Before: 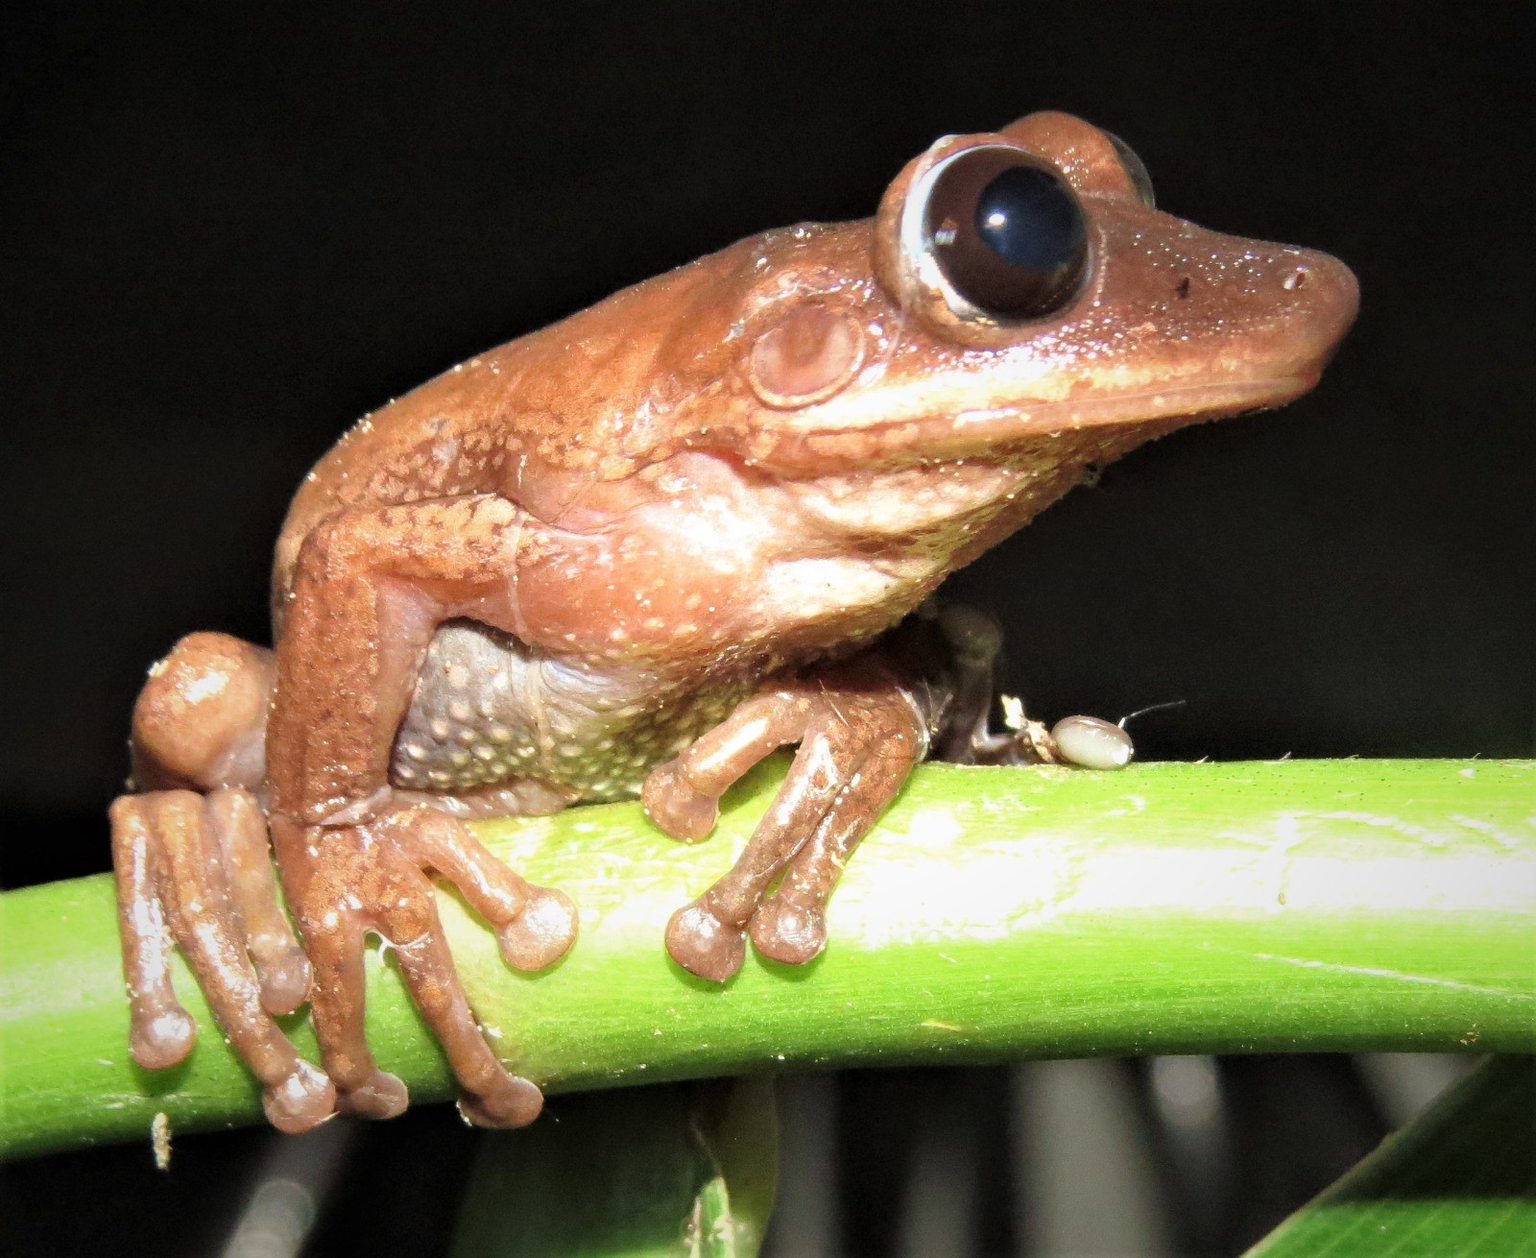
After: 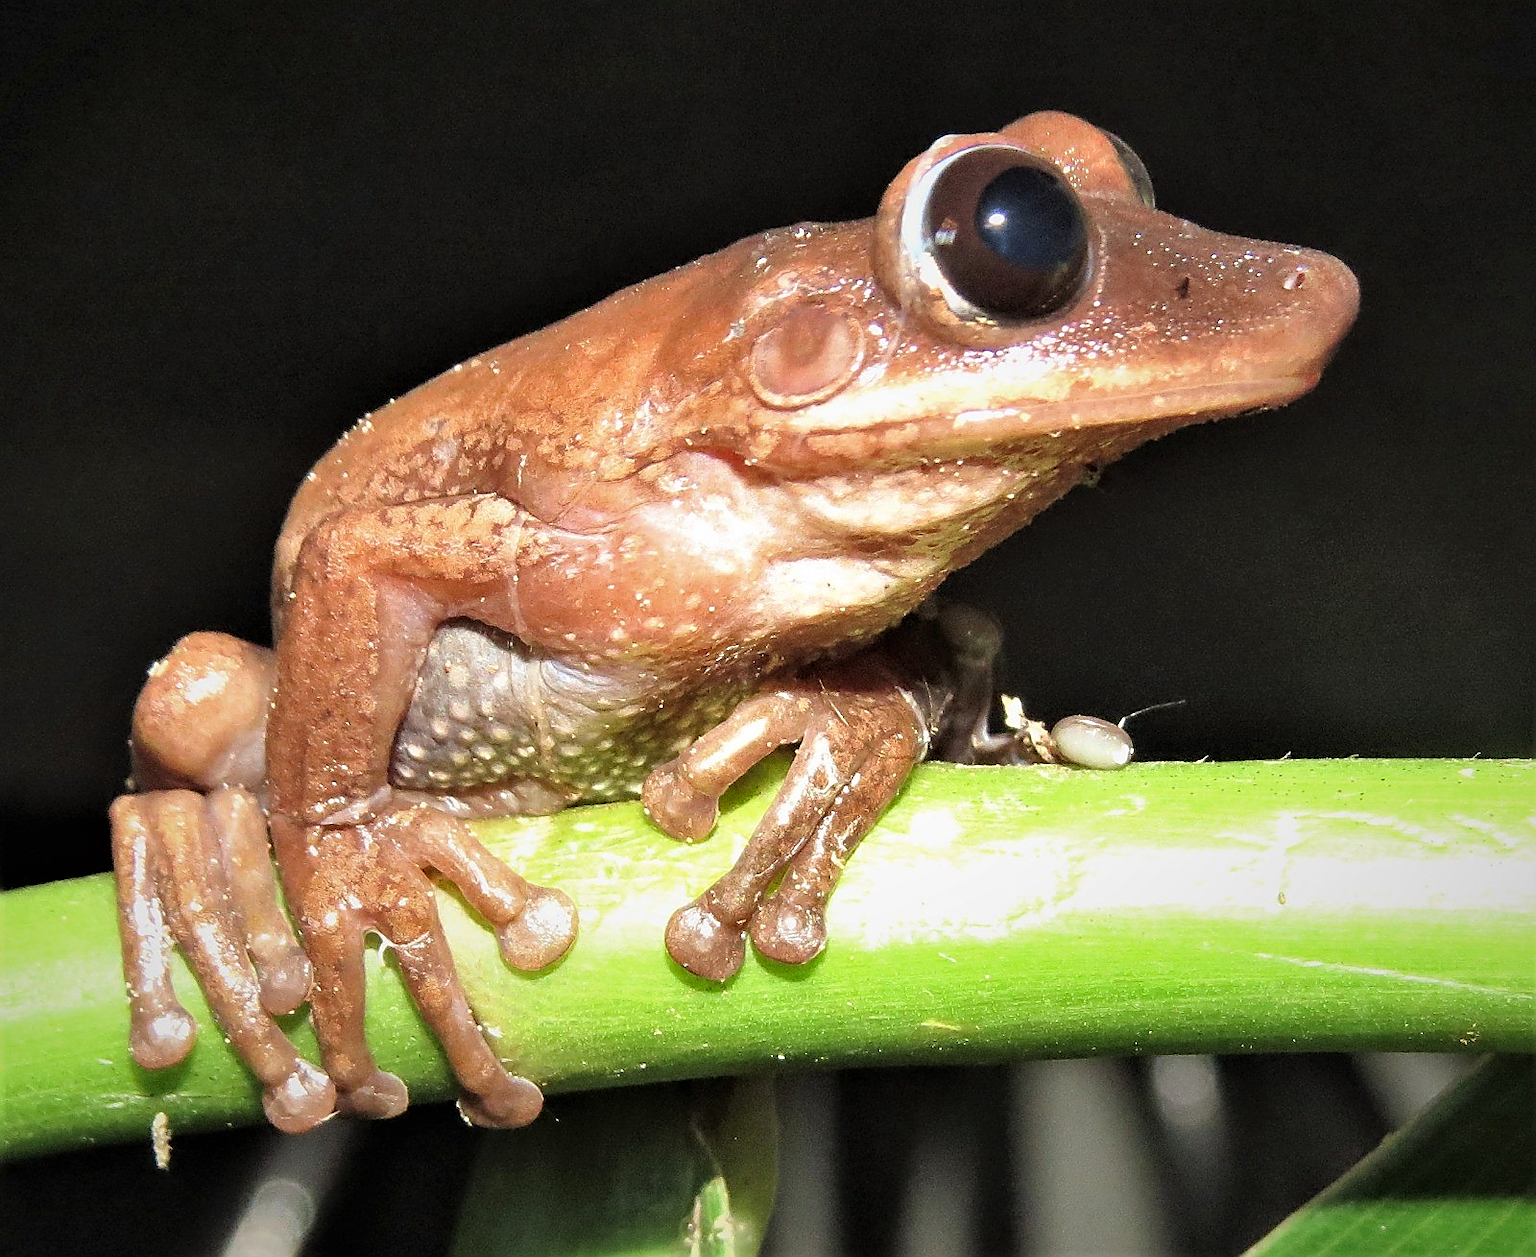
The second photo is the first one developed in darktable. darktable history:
sharpen: radius 1.367, amount 1.24, threshold 0.728
shadows and highlights: soften with gaussian
